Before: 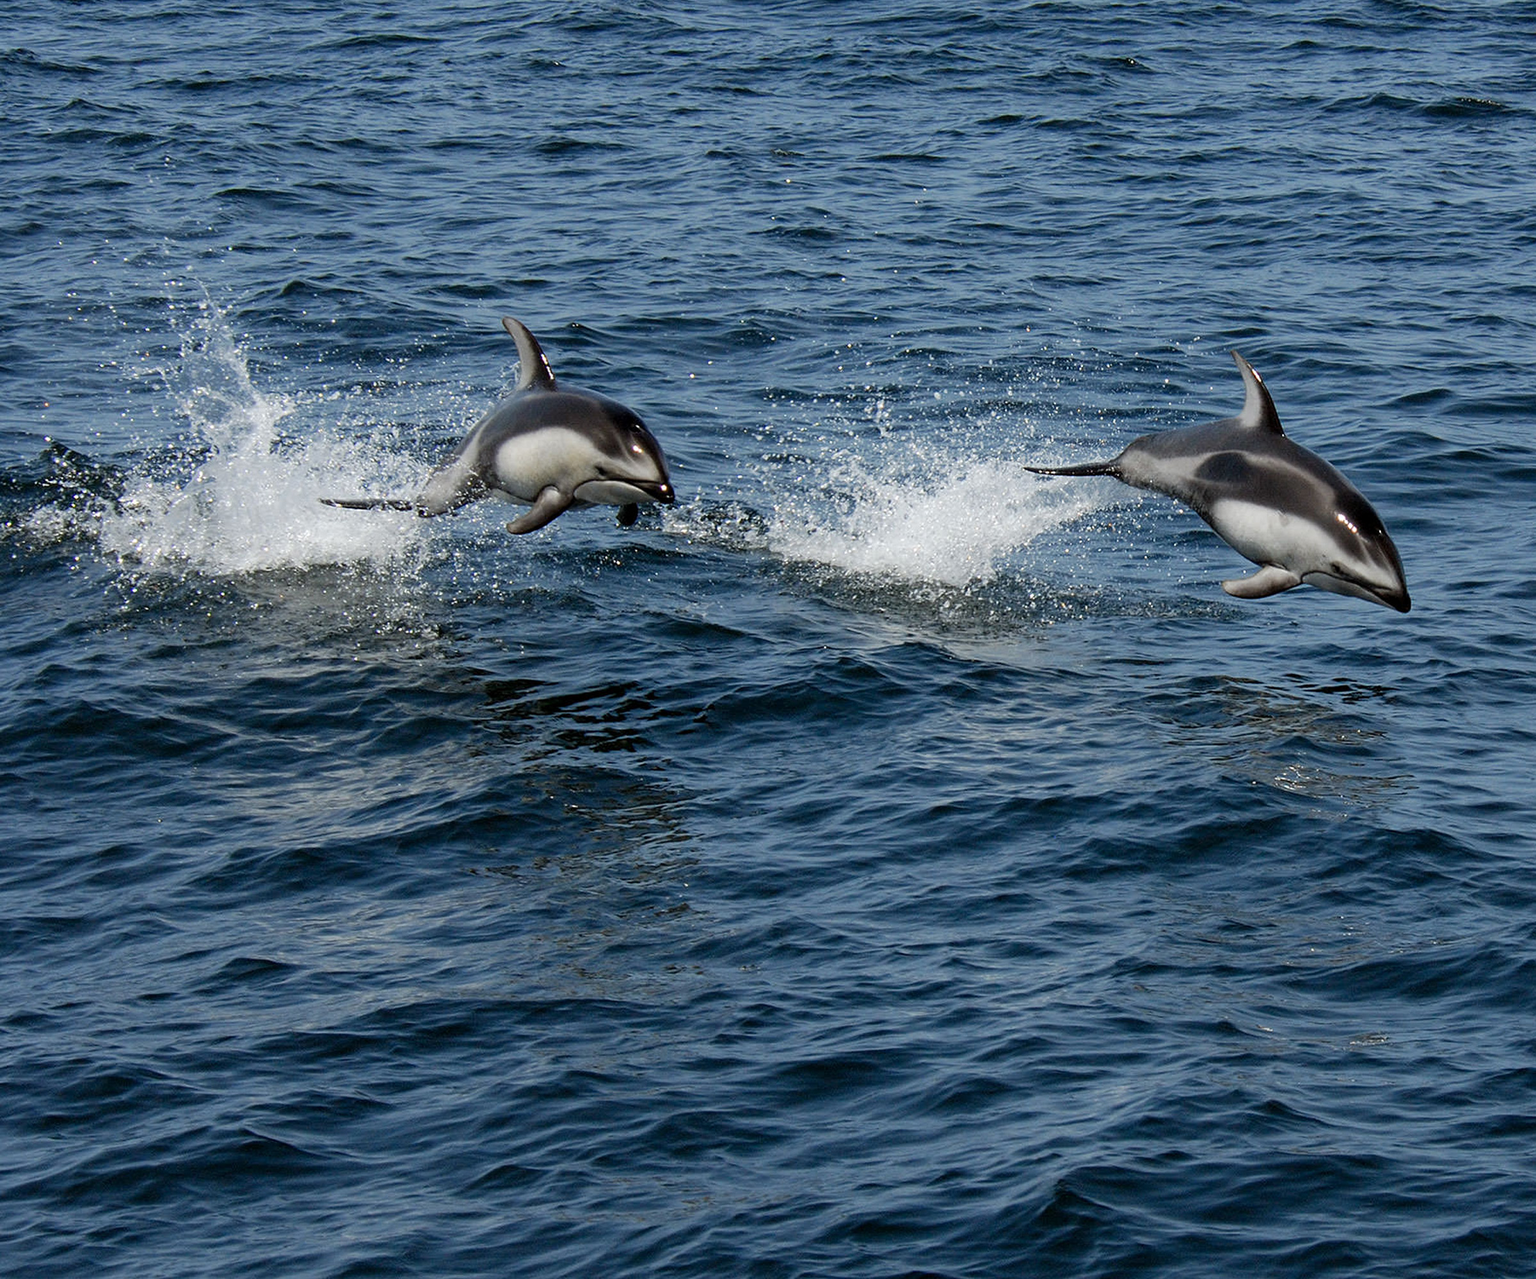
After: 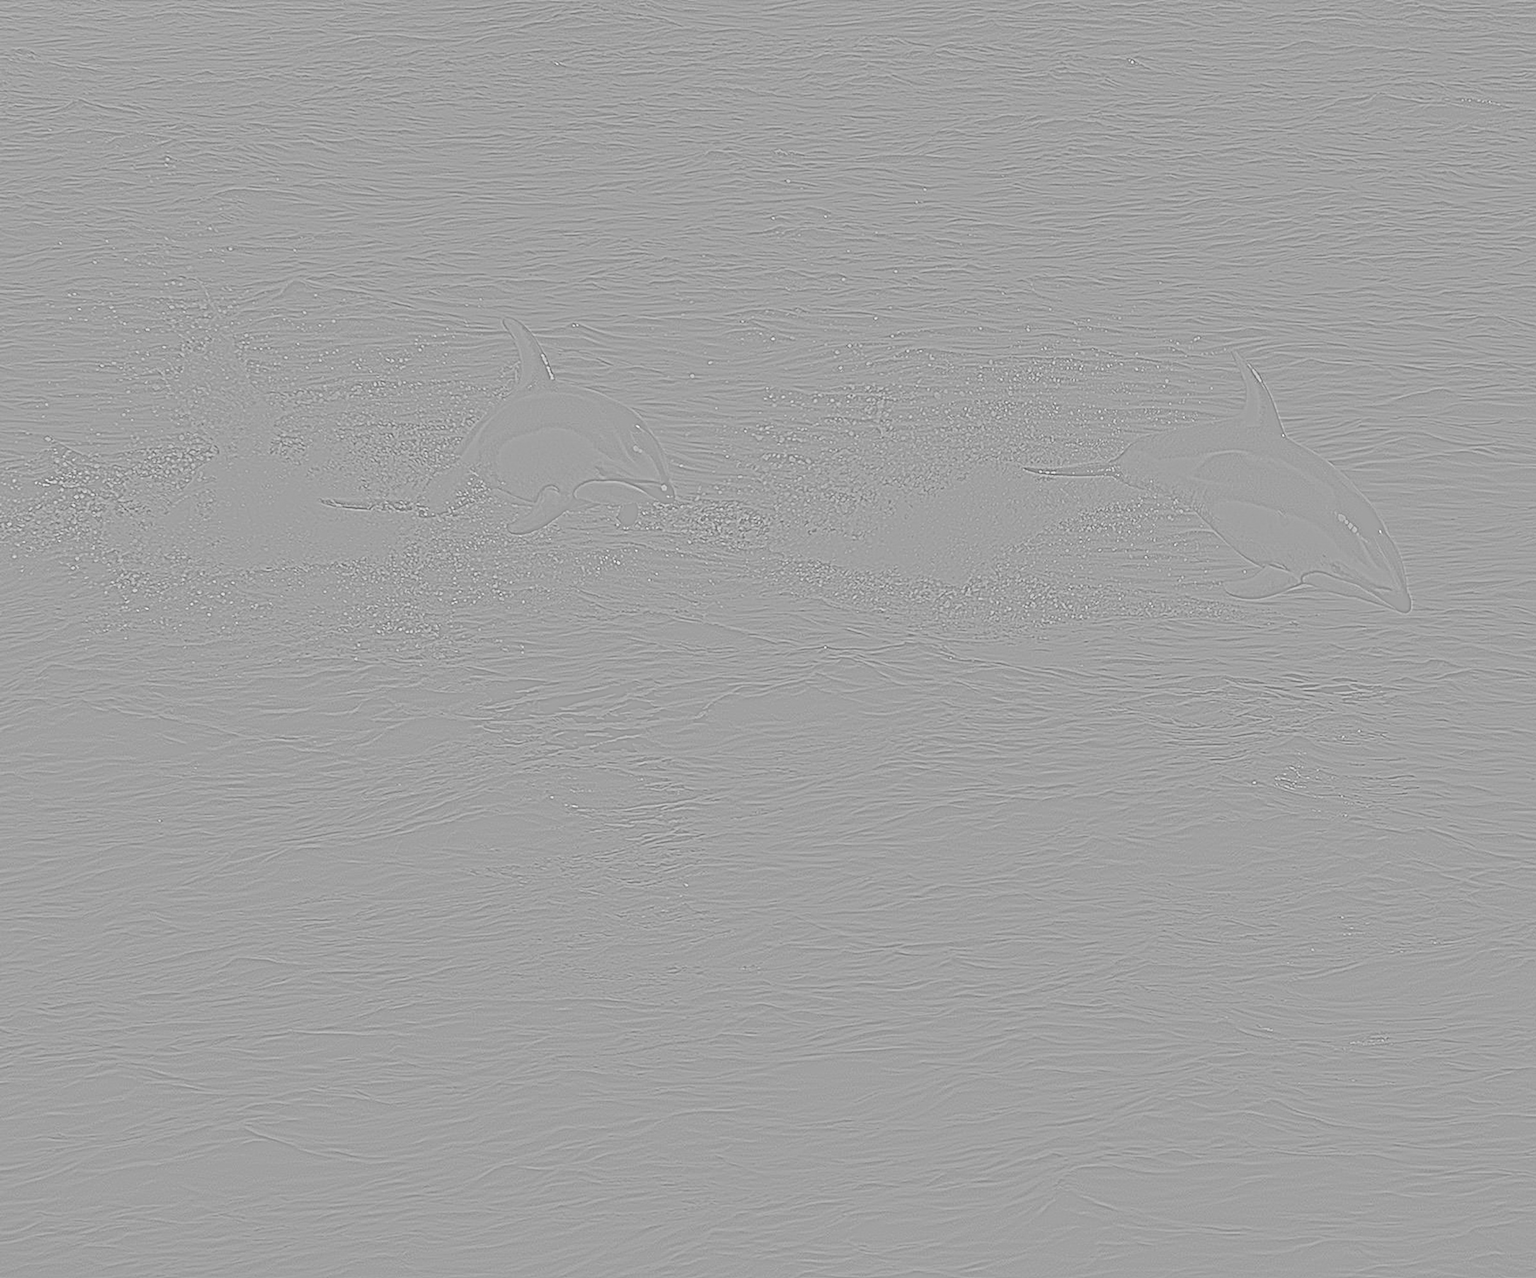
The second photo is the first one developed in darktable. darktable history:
highpass: sharpness 5.84%, contrast boost 8.44%
contrast brightness saturation: contrast 0.26, brightness 0.02, saturation 0.87
levels: levels [0.008, 0.318, 0.836]
shadows and highlights: radius 108.52, shadows 23.73, highlights -59.32, low approximation 0.01, soften with gaussian
